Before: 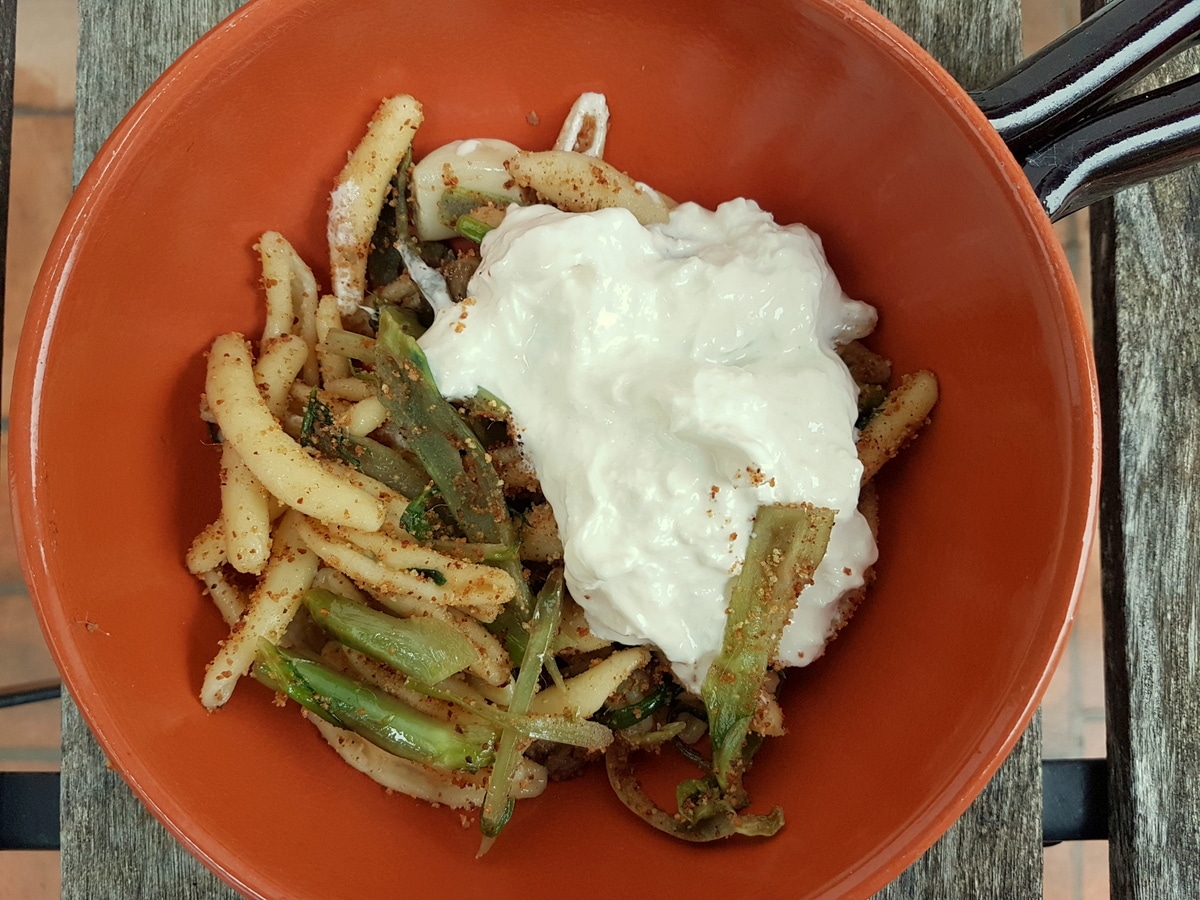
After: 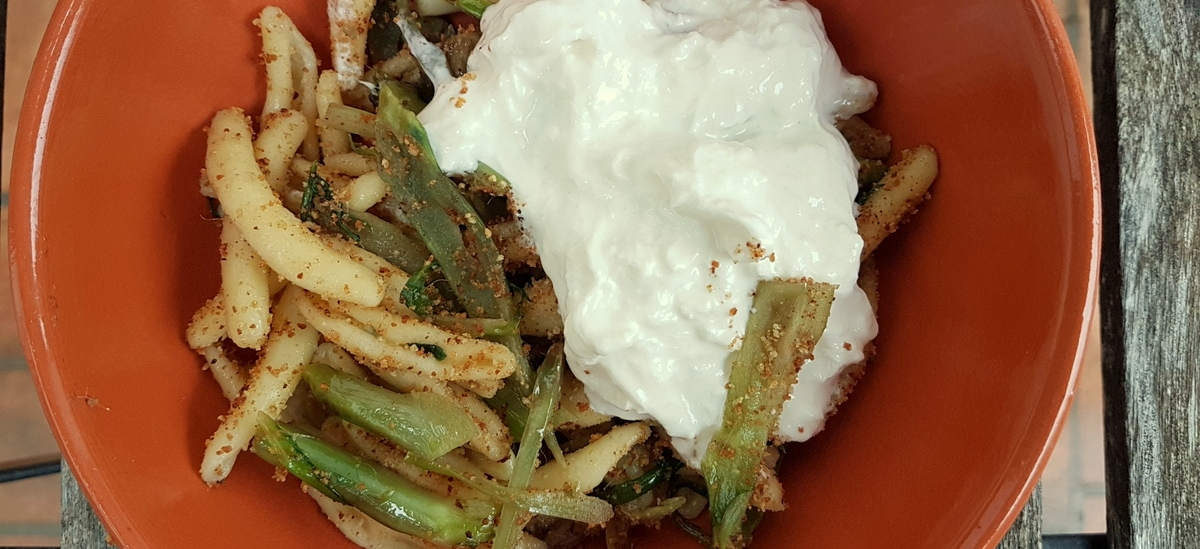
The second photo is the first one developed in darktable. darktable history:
crop and rotate: top 25.035%, bottom 13.957%
